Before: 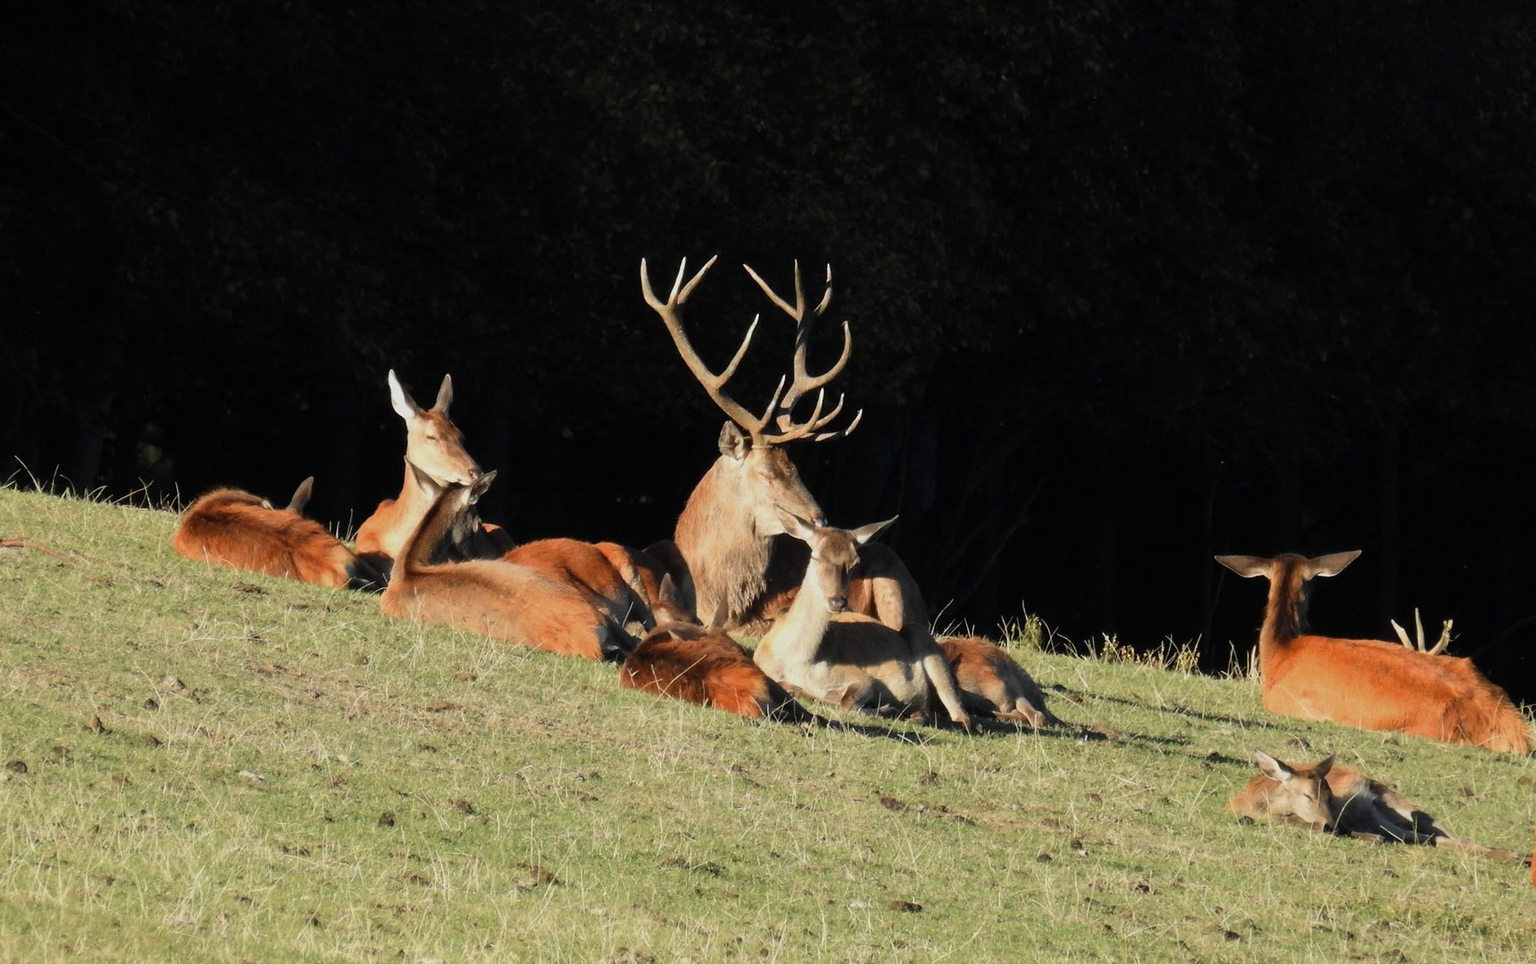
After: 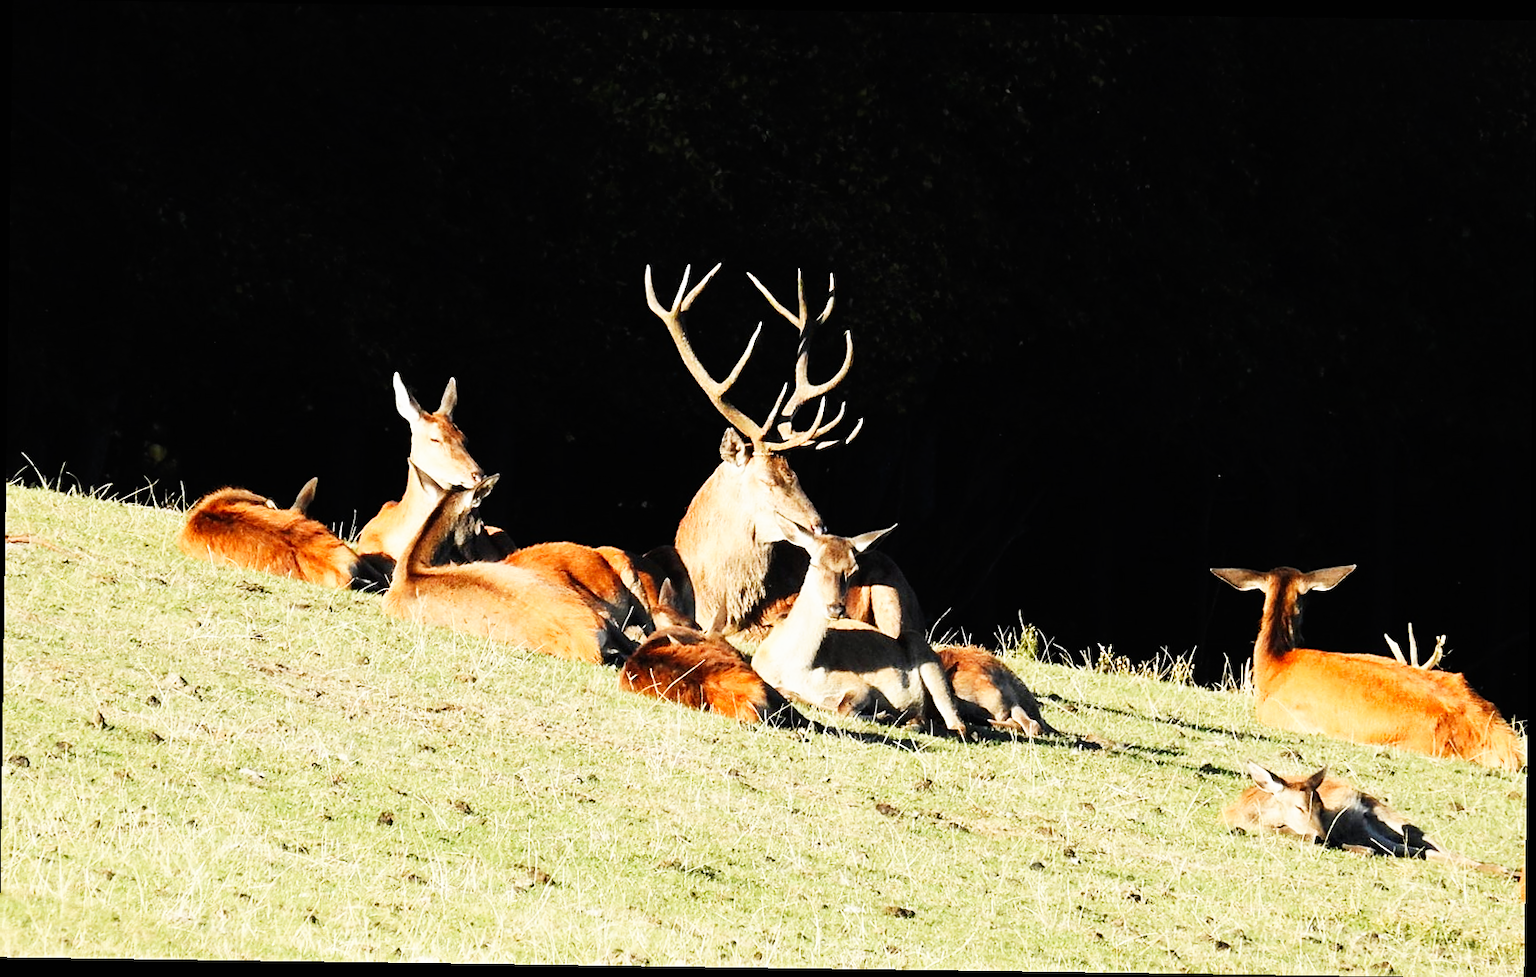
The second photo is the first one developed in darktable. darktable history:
base curve: curves: ch0 [(0, 0) (0.007, 0.004) (0.027, 0.03) (0.046, 0.07) (0.207, 0.54) (0.442, 0.872) (0.673, 0.972) (1, 1)], preserve colors none
rotate and perspective: rotation 0.8°, automatic cropping off
sharpen: on, module defaults
